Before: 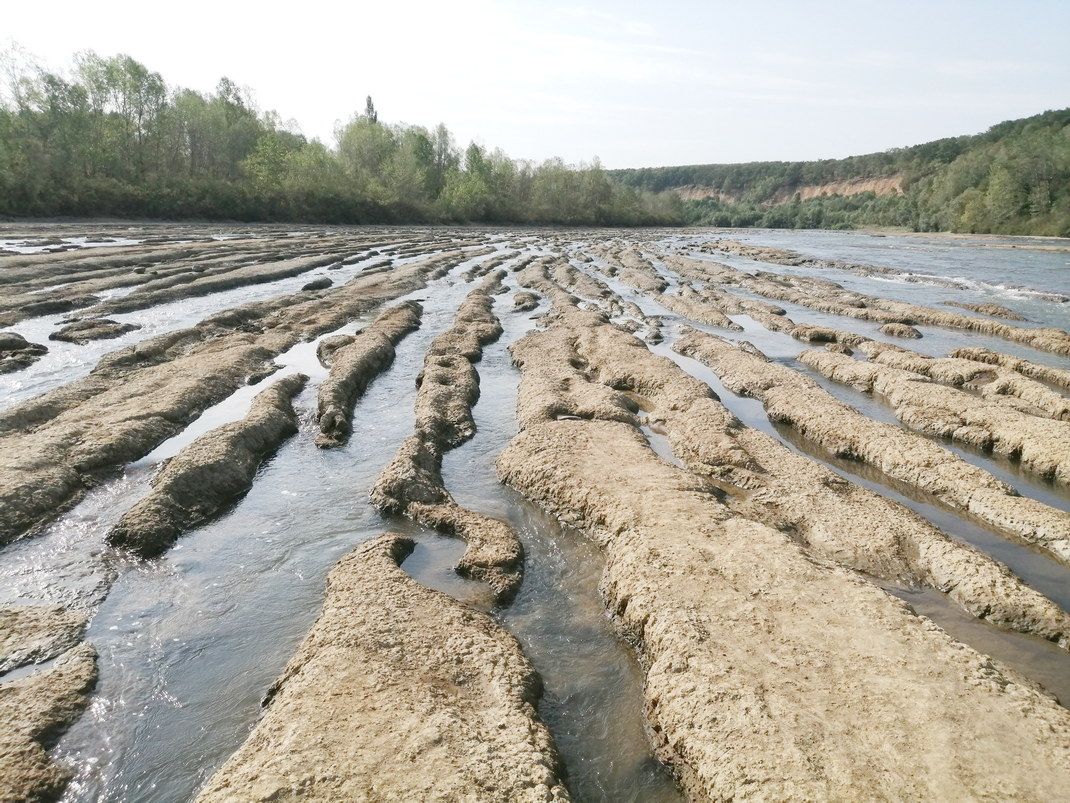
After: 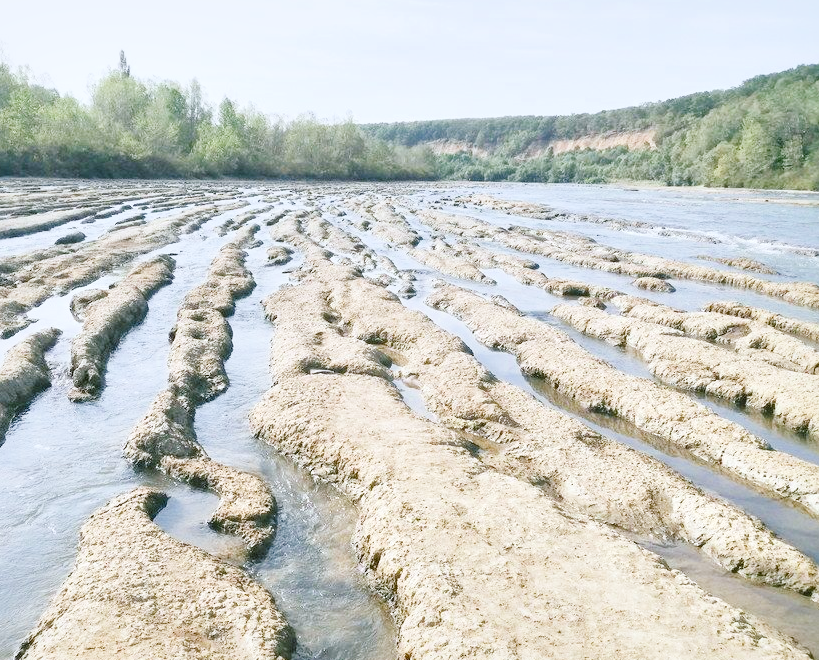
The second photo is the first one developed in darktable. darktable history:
color balance rgb: shadows lift › chroma 2%, shadows lift › hue 219.6°, power › hue 313.2°, highlights gain › chroma 3%, highlights gain › hue 75.6°, global offset › luminance 0.5%, perceptual saturation grading › global saturation 15.33%, perceptual saturation grading › highlights -19.33%, perceptual saturation grading › shadows 20%, global vibrance 20%
local contrast: mode bilateral grid, contrast 20, coarseness 50, detail 140%, midtone range 0.2
filmic rgb: black relative exposure -7.65 EV, white relative exposure 4.56 EV, hardness 3.61, contrast 1.05
exposure: black level correction 0, exposure 1.45 EV, compensate exposure bias true, compensate highlight preservation false
white balance: red 0.926, green 1.003, blue 1.133
crop: left 23.095%, top 5.827%, bottom 11.854%
